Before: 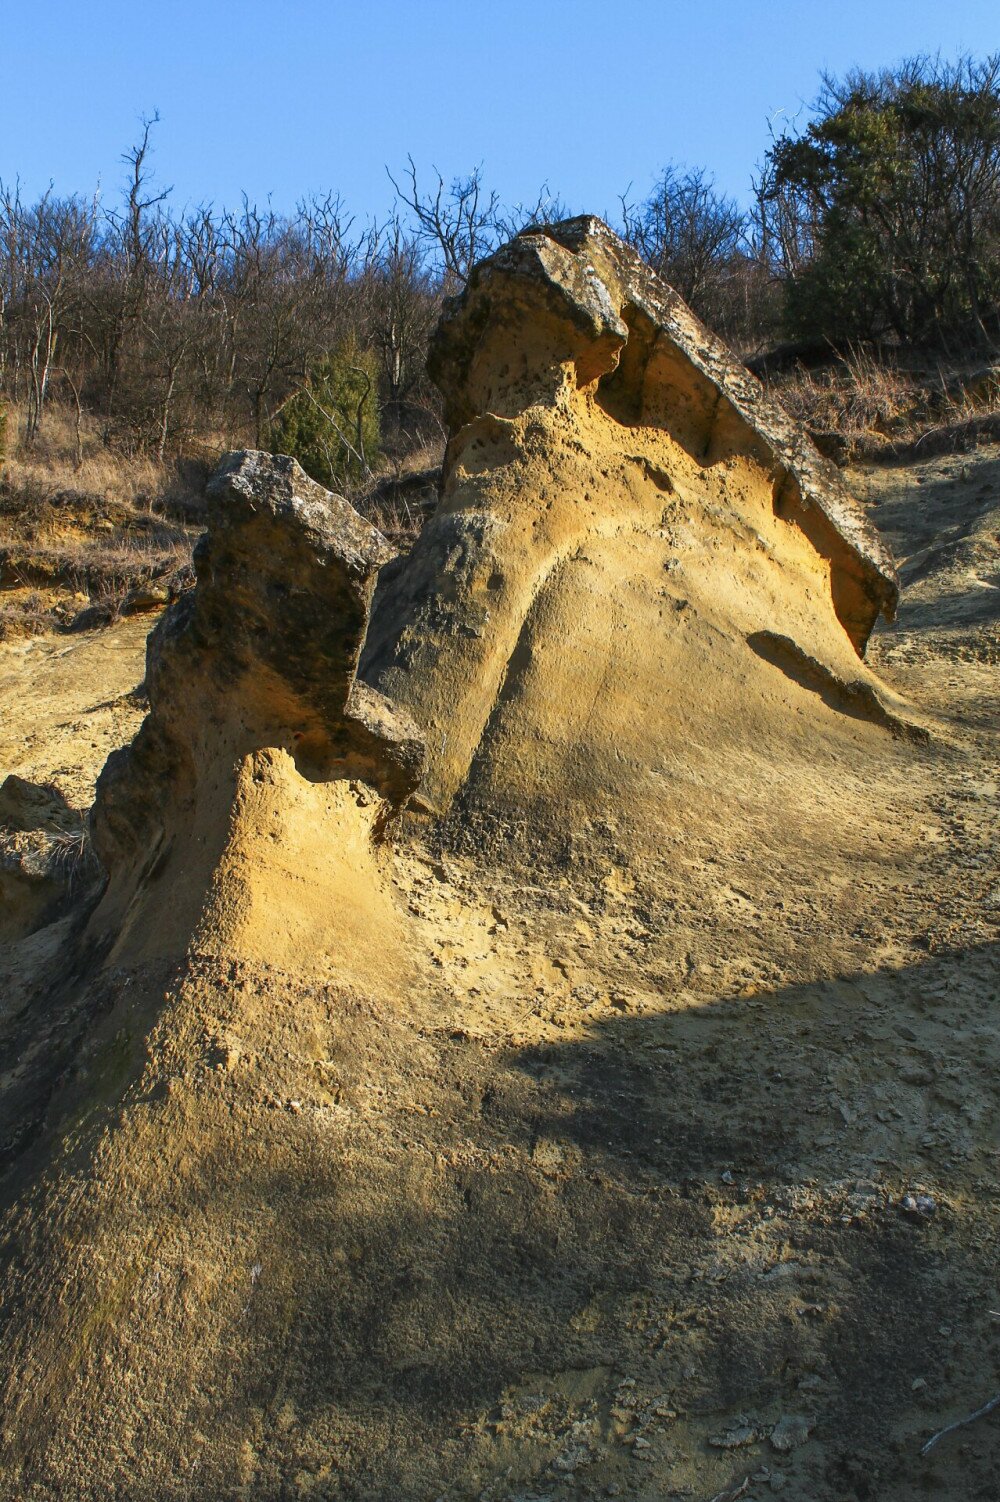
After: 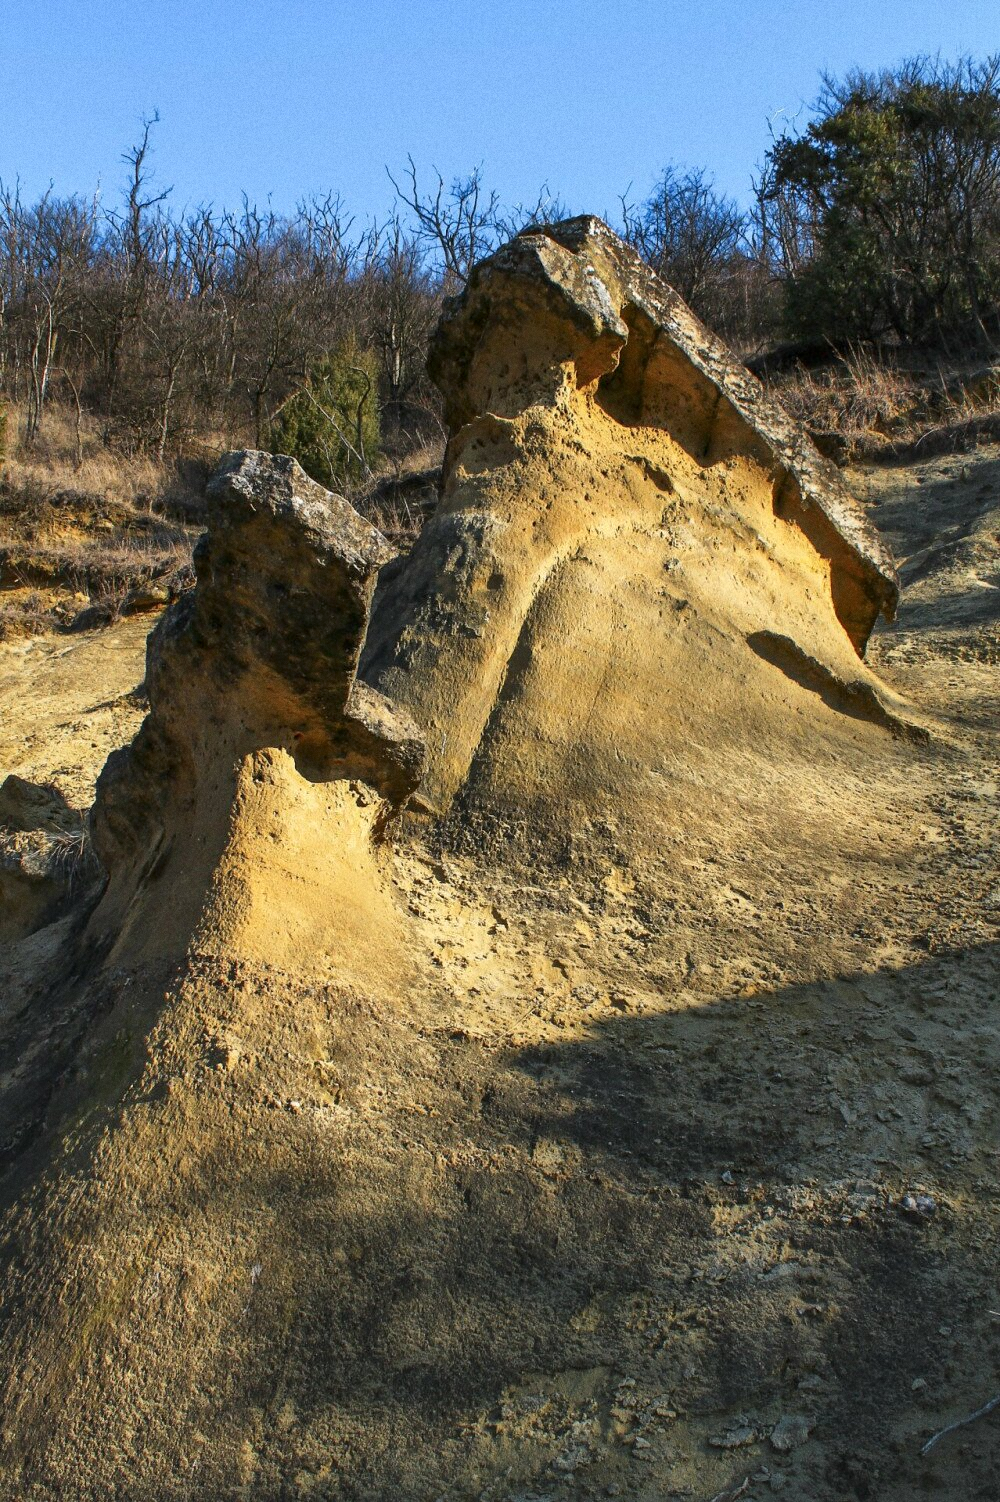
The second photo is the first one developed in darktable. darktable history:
local contrast: mode bilateral grid, contrast 20, coarseness 50, detail 120%, midtone range 0.2
grain: on, module defaults
